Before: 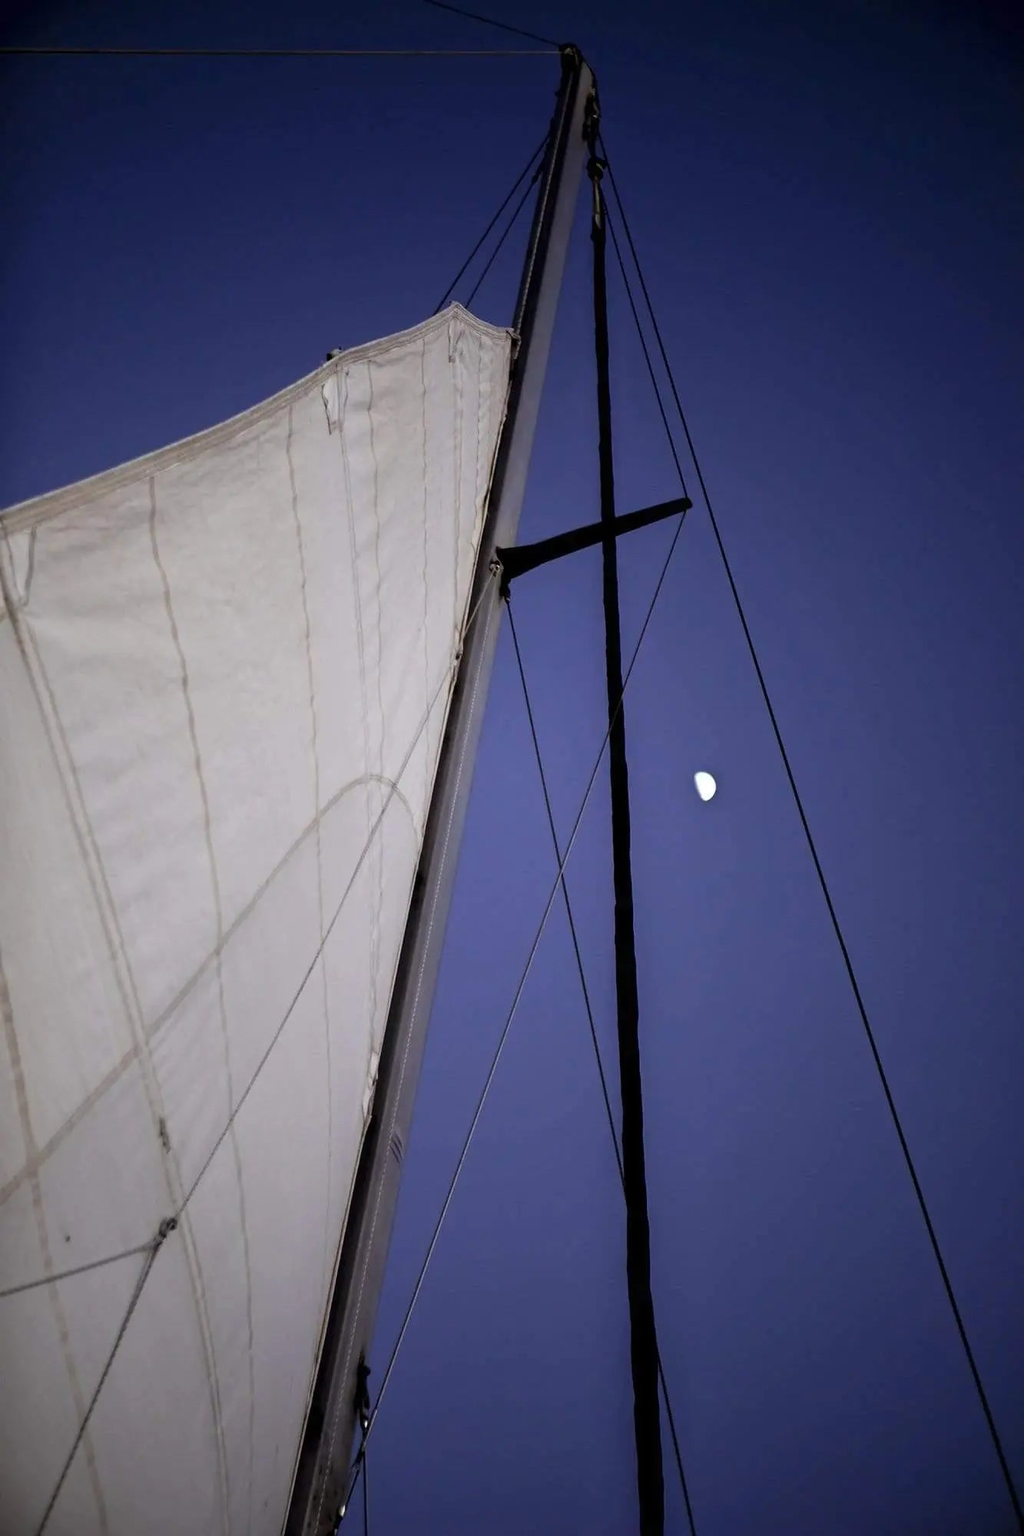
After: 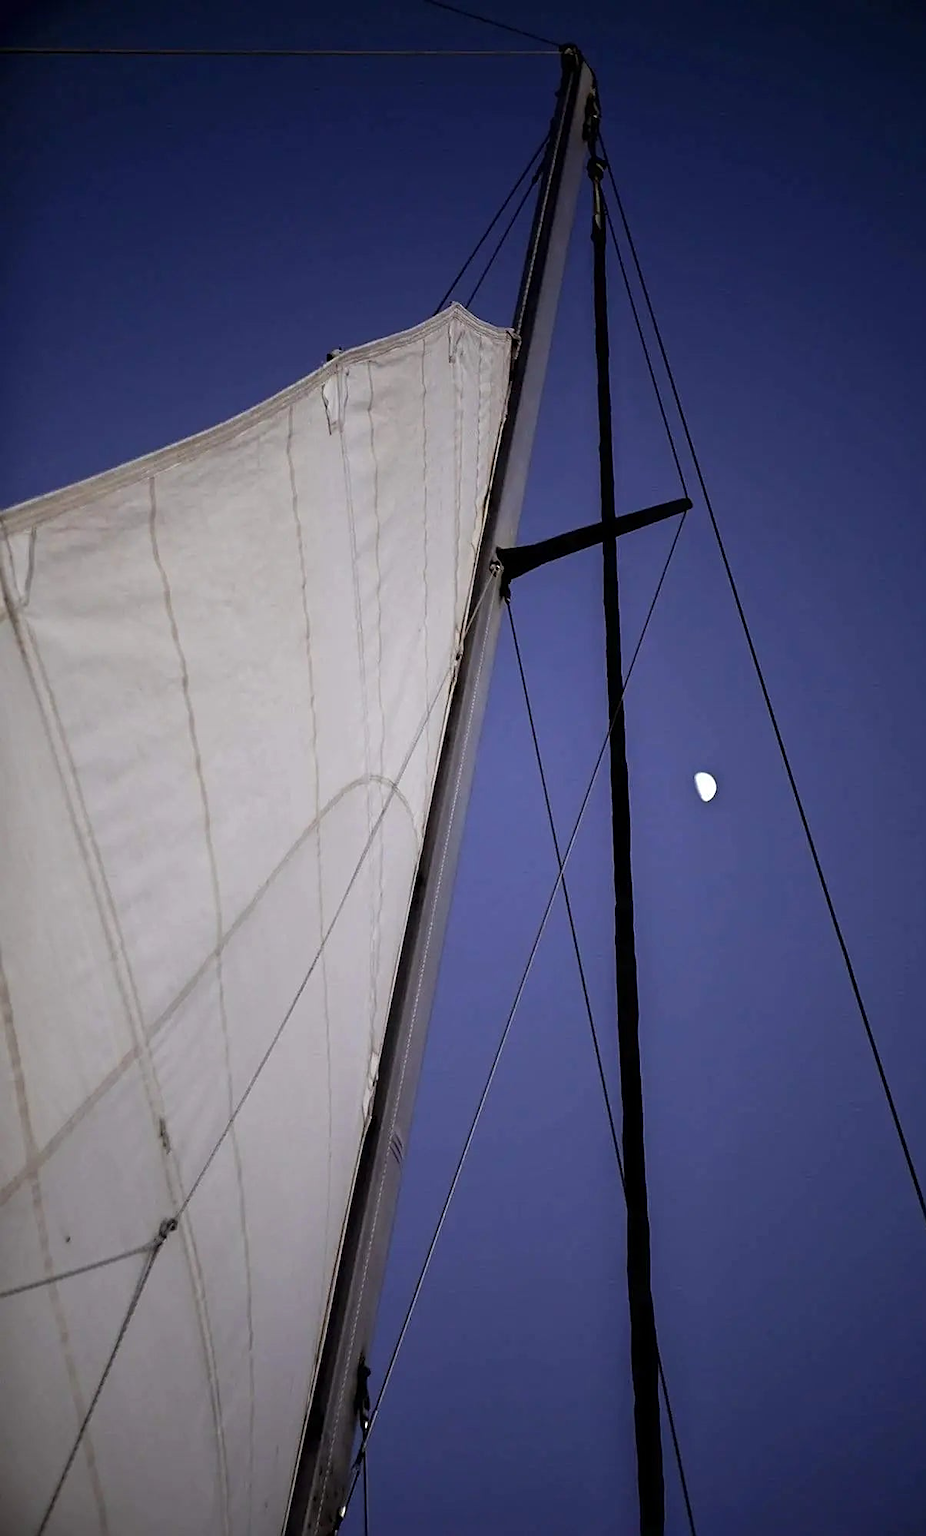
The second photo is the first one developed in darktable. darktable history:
sharpen: on, module defaults
crop: right 9.503%, bottom 0.026%
